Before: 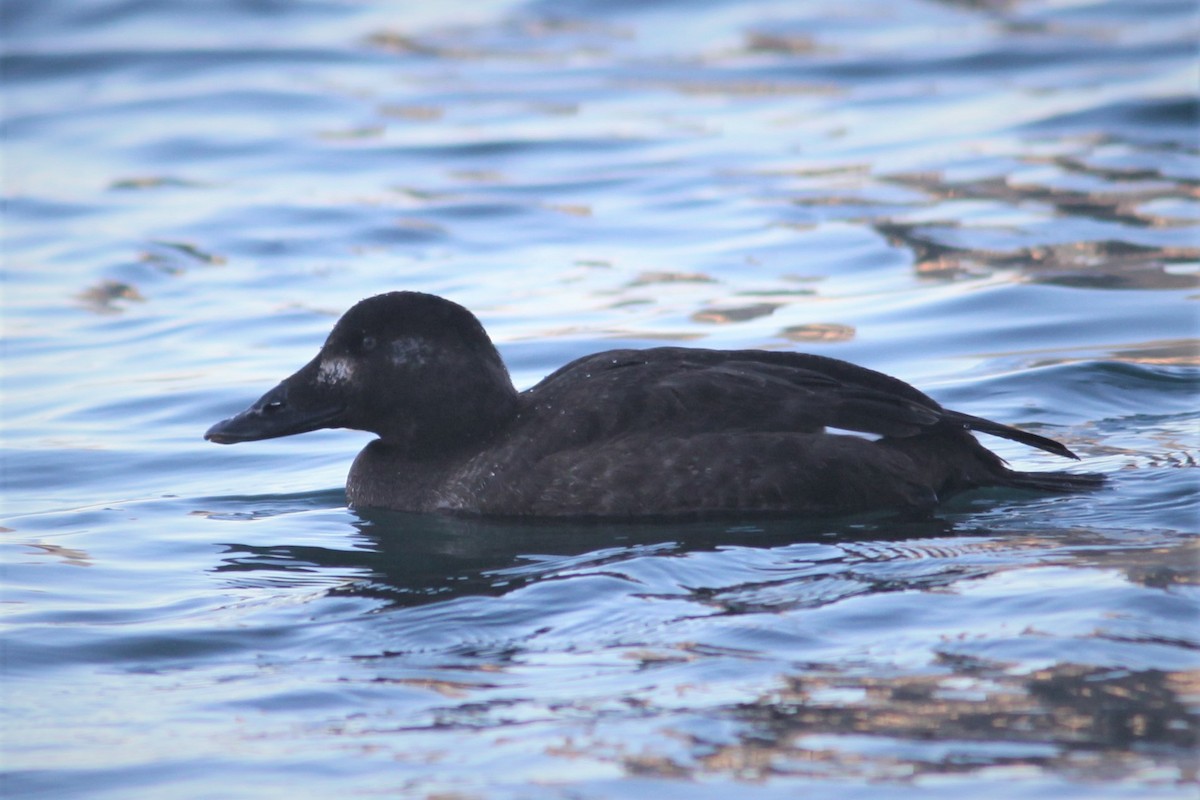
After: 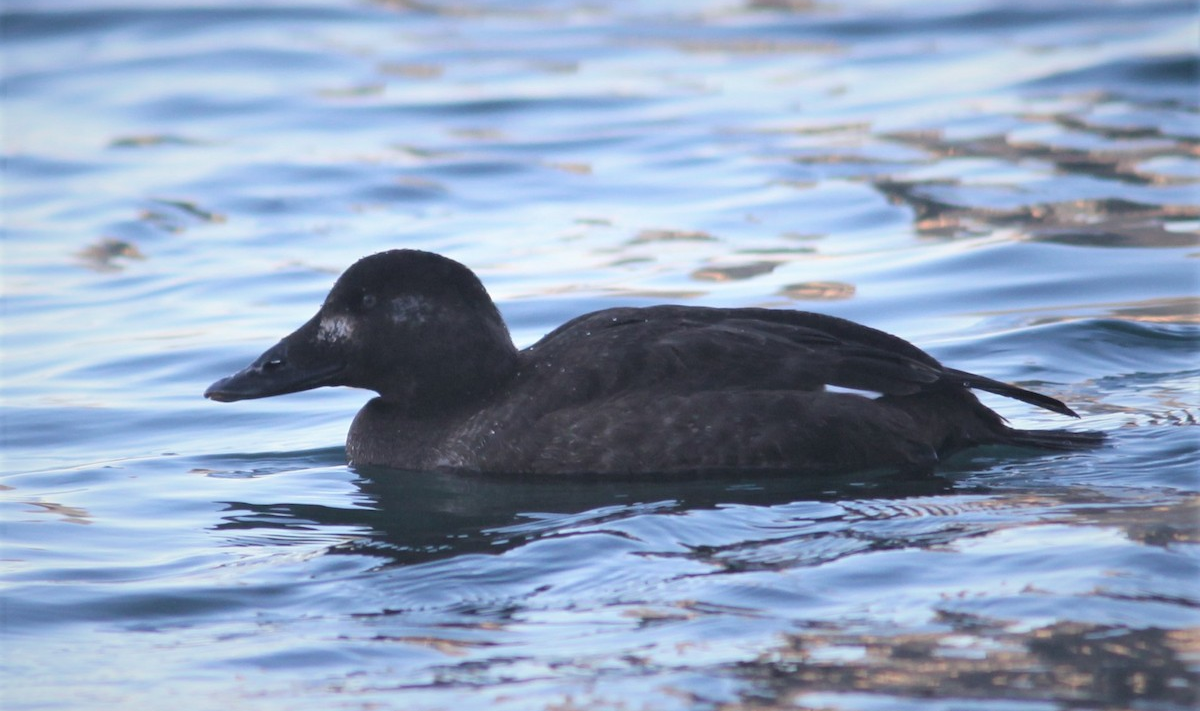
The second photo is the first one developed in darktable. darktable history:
crop and rotate: top 5.481%, bottom 5.609%
